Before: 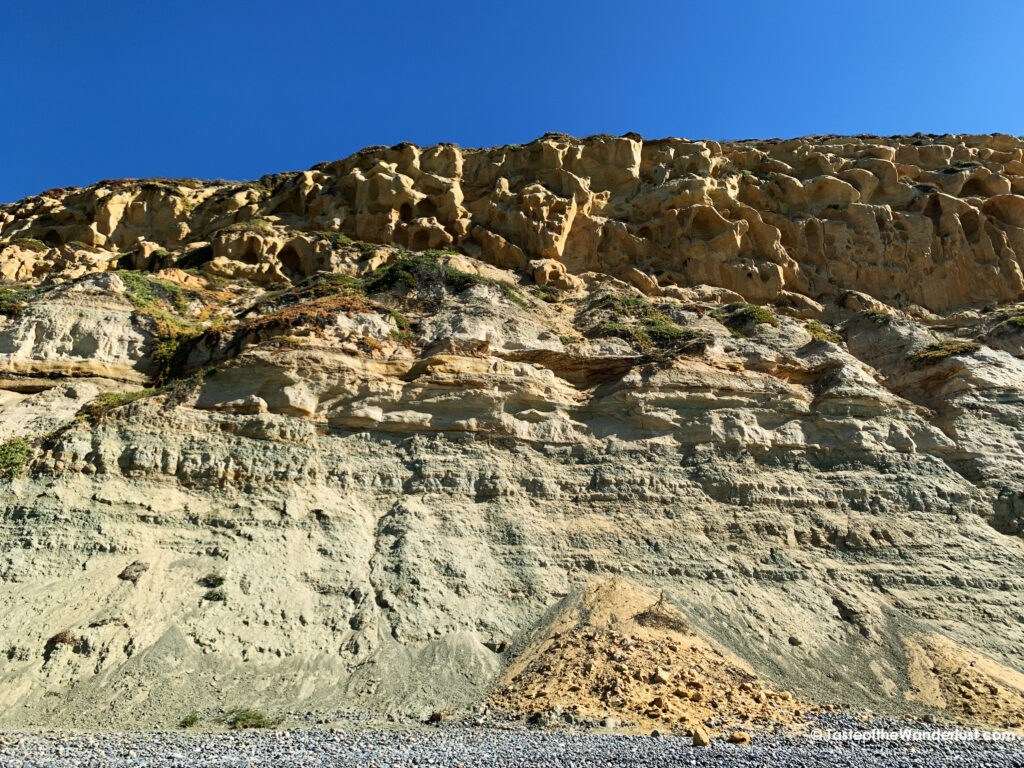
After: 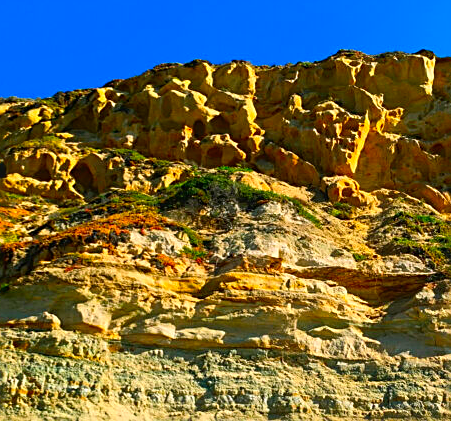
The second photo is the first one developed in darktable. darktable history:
crop: left 20.248%, top 10.86%, right 35.675%, bottom 34.321%
tone equalizer: -7 EV 0.13 EV, smoothing diameter 25%, edges refinement/feathering 10, preserve details guided filter
sharpen: on, module defaults
color correction: highlights a* 1.59, highlights b* -1.7, saturation 2.48
bloom: size 9%, threshold 100%, strength 7%
